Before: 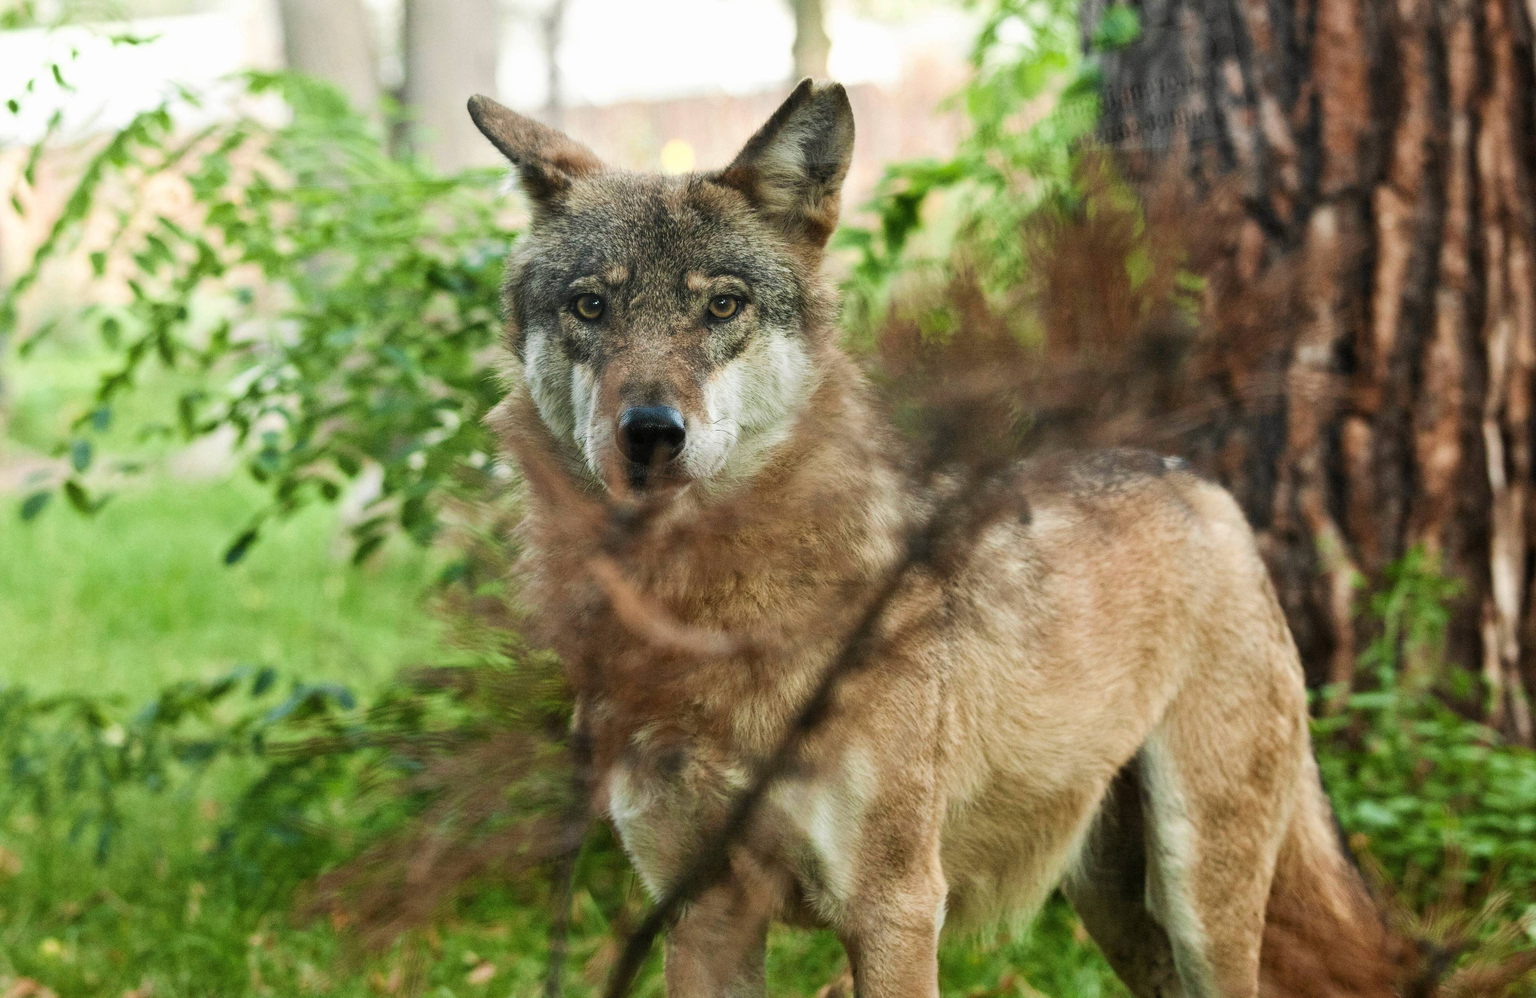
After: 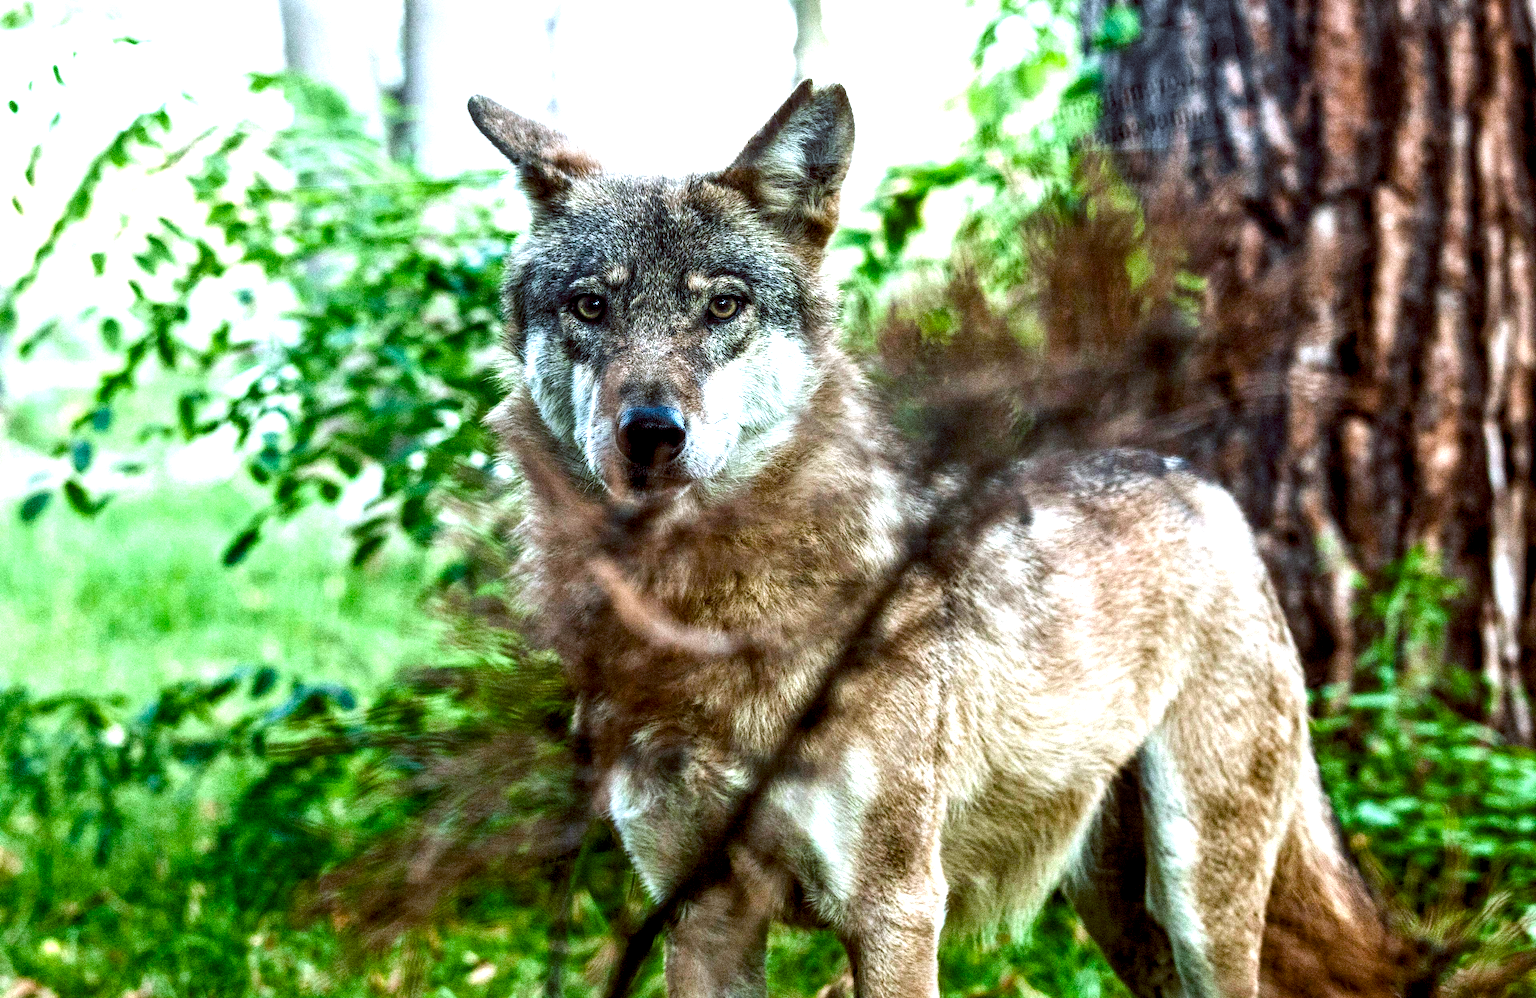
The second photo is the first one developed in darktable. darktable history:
white balance: red 1.066, blue 1.119
local contrast: detail 160%
color balance rgb: shadows lift › luminance -7.7%, shadows lift › chroma 2.13%, shadows lift › hue 200.79°, power › luminance -7.77%, power › chroma 2.27%, power › hue 220.69°, highlights gain › luminance 15.15%, highlights gain › chroma 4%, highlights gain › hue 209.35°, global offset › luminance -0.21%, global offset › chroma 0.27%, perceptual saturation grading › global saturation 24.42%, perceptual saturation grading › highlights -24.42%, perceptual saturation grading › mid-tones 24.42%, perceptual saturation grading › shadows 40%, perceptual brilliance grading › global brilliance -5%, perceptual brilliance grading › highlights 24.42%, perceptual brilliance grading › mid-tones 7%, perceptual brilliance grading › shadows -5%
